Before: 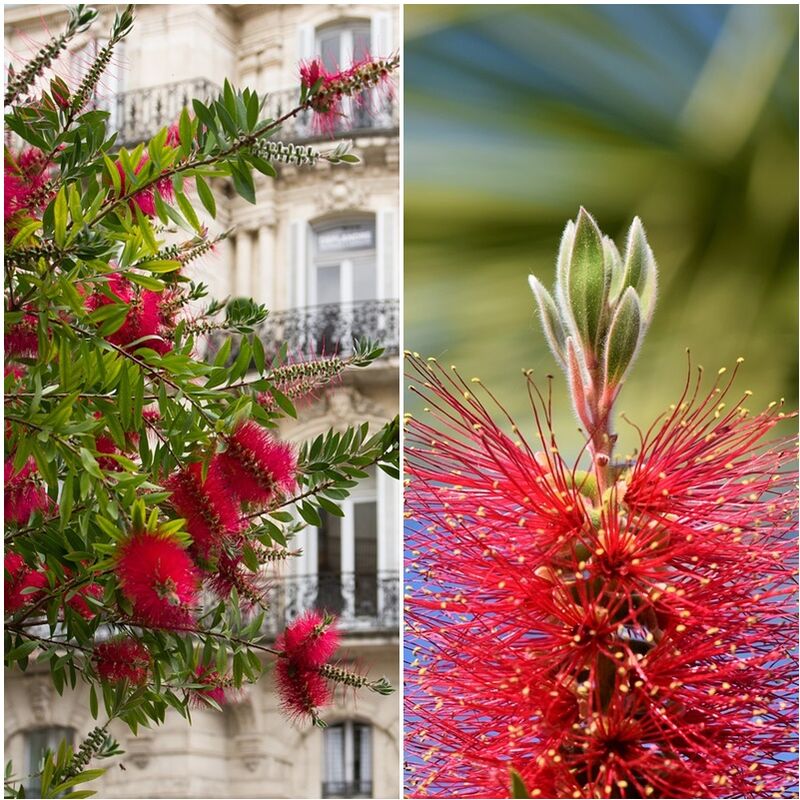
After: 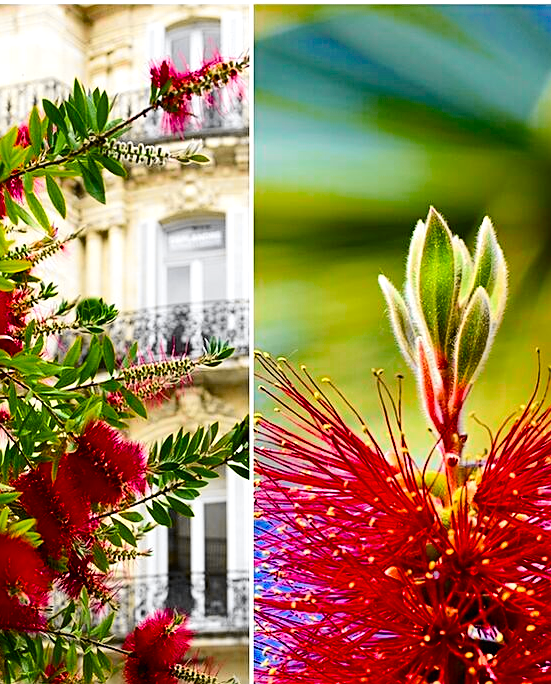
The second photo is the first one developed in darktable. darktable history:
crop: left 18.798%, right 12.326%, bottom 14.379%
tone equalizer: -8 EV -0.38 EV, -7 EV -0.394 EV, -6 EV -0.355 EV, -5 EV -0.243 EV, -3 EV 0.191 EV, -2 EV 0.349 EV, -1 EV 0.367 EV, +0 EV 0.393 EV
color balance rgb: shadows lift › chroma 2.033%, shadows lift › hue 250.35°, perceptual saturation grading › global saturation 33.16%, global vibrance 10.231%, saturation formula JzAzBz (2021)
tone curve: curves: ch0 [(0, 0) (0.071, 0.047) (0.266, 0.26) (0.483, 0.554) (0.753, 0.811) (1, 0.983)]; ch1 [(0, 0) (0.346, 0.307) (0.408, 0.369) (0.463, 0.443) (0.482, 0.493) (0.502, 0.5) (0.517, 0.502) (0.55, 0.548) (0.597, 0.624) (0.651, 0.698) (1, 1)]; ch2 [(0, 0) (0.346, 0.34) (0.434, 0.46) (0.485, 0.494) (0.5, 0.494) (0.517, 0.506) (0.535, 0.529) (0.583, 0.611) (0.625, 0.666) (1, 1)], color space Lab, independent channels, preserve colors none
contrast brightness saturation: contrast 0.072
sharpen: on, module defaults
